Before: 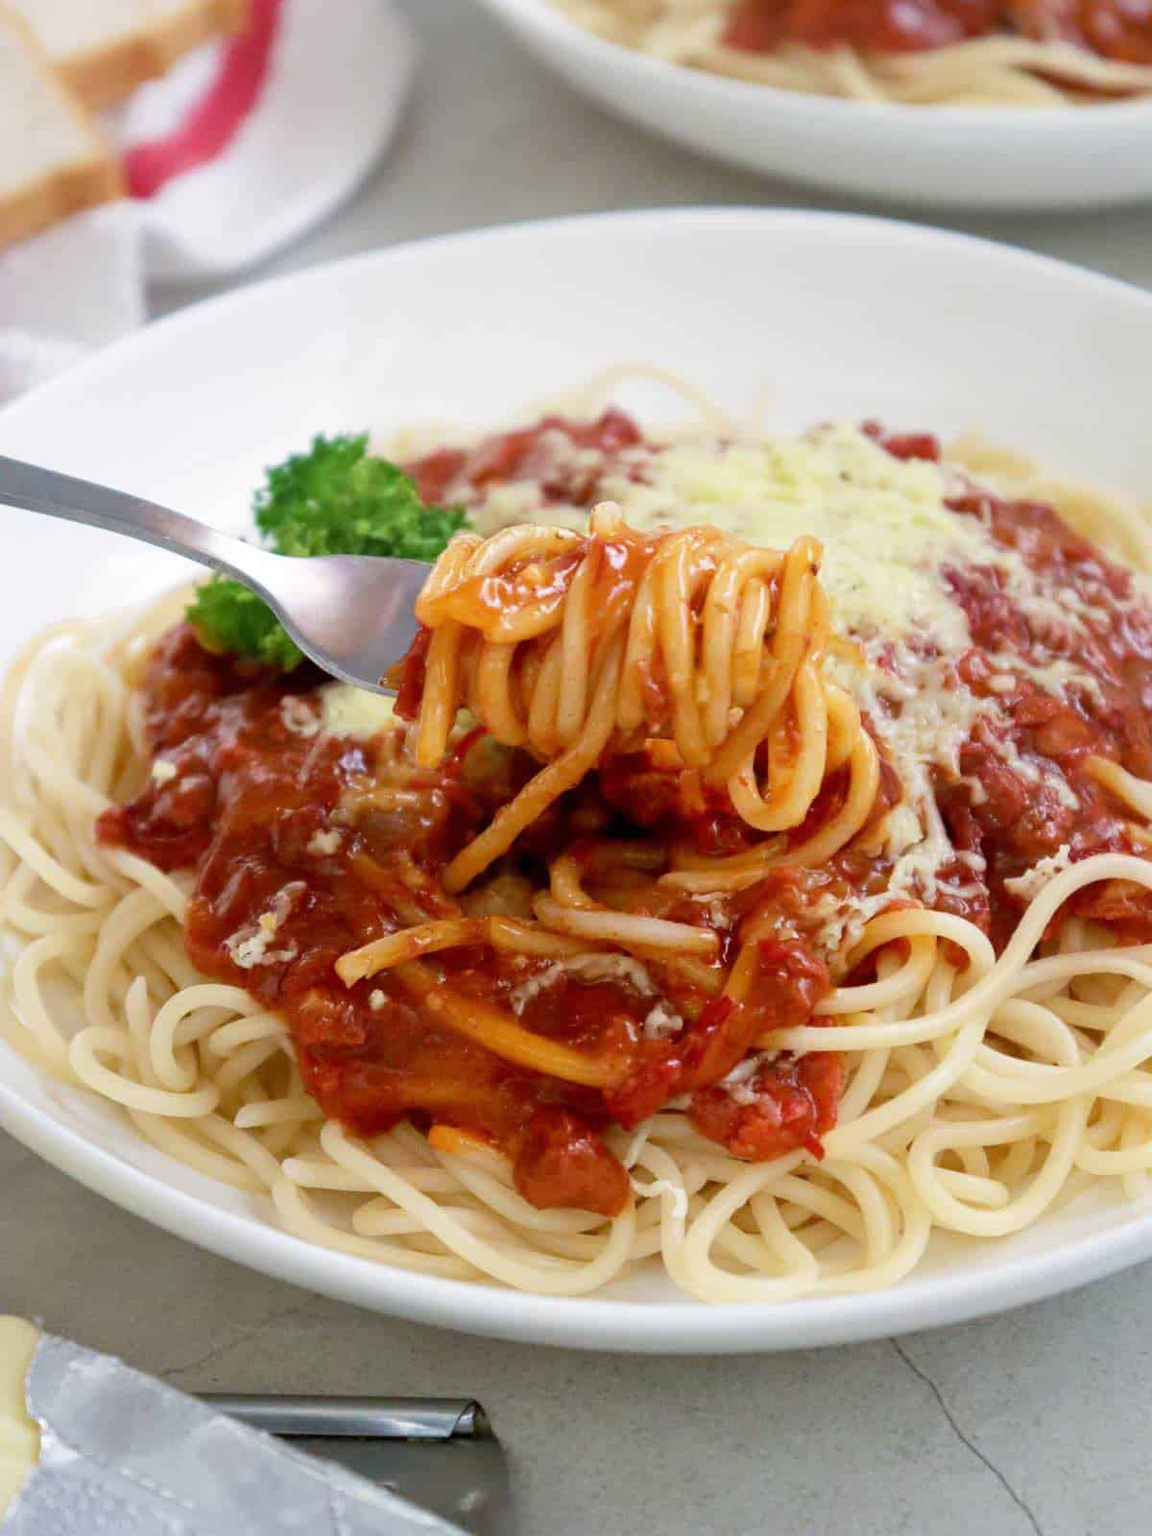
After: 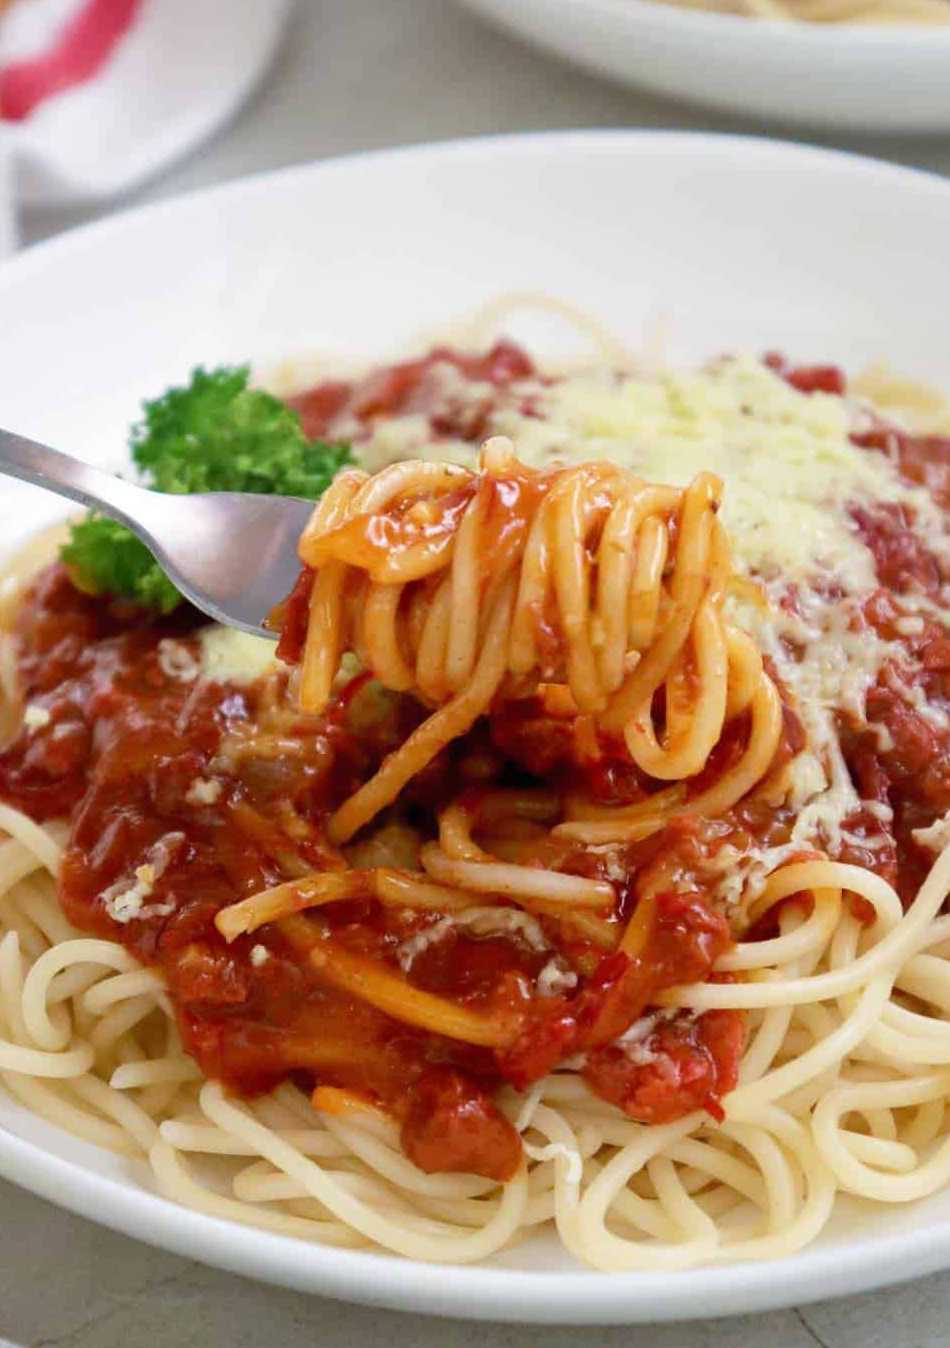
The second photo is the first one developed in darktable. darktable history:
fill light: on, module defaults
crop: left 11.225%, top 5.381%, right 9.565%, bottom 10.314%
